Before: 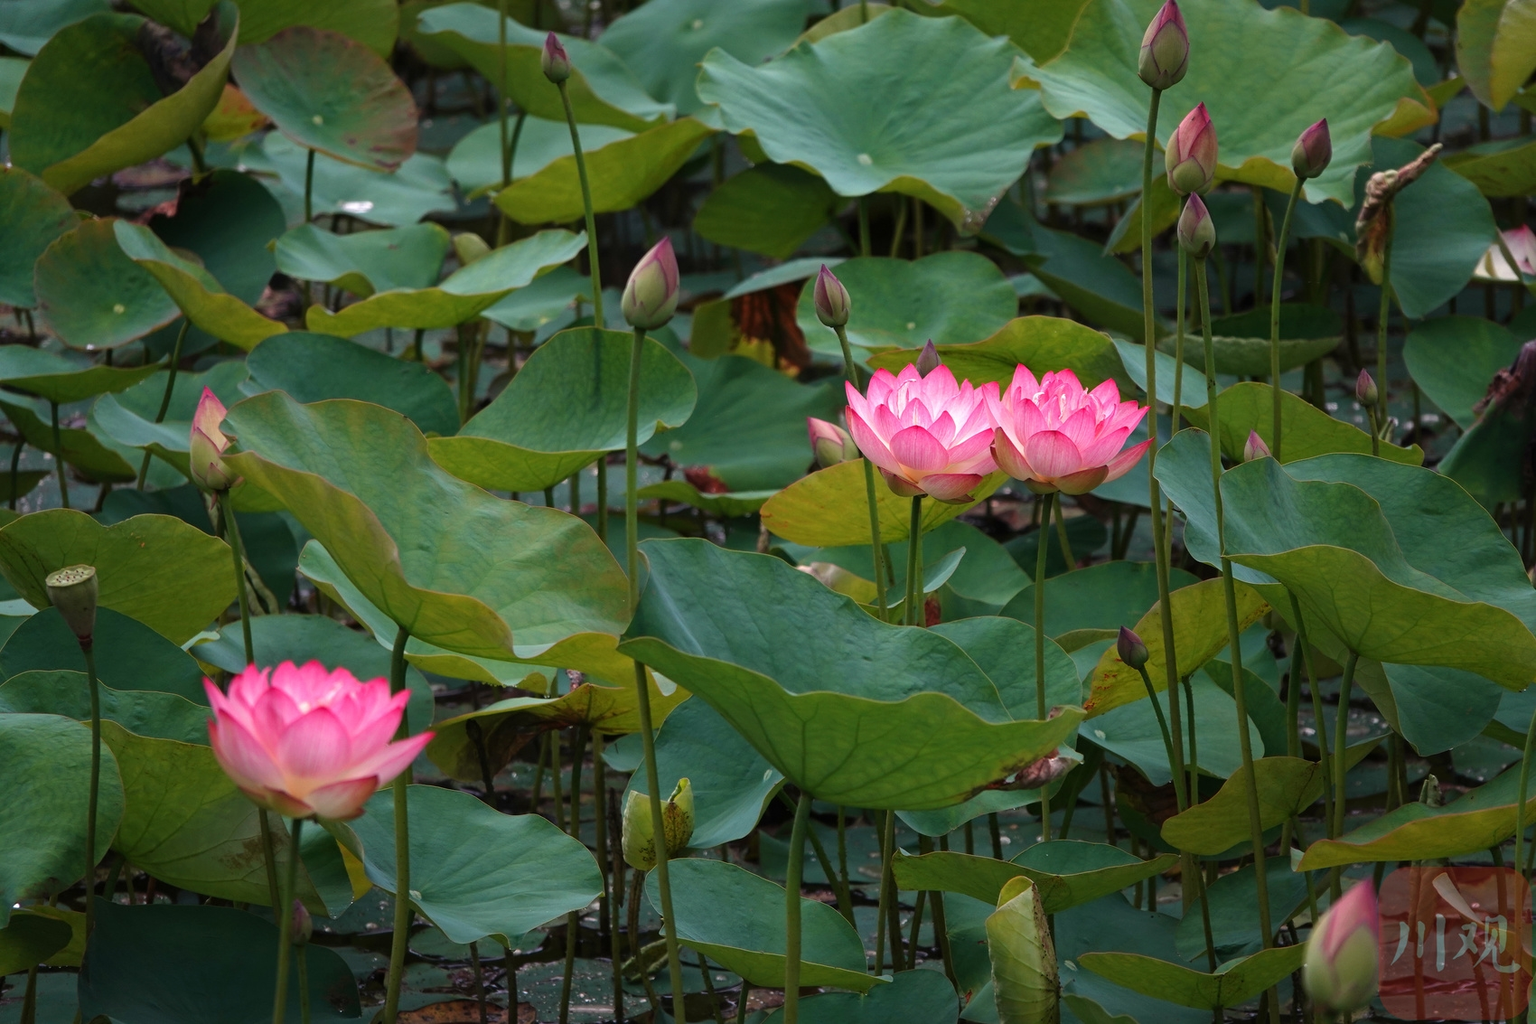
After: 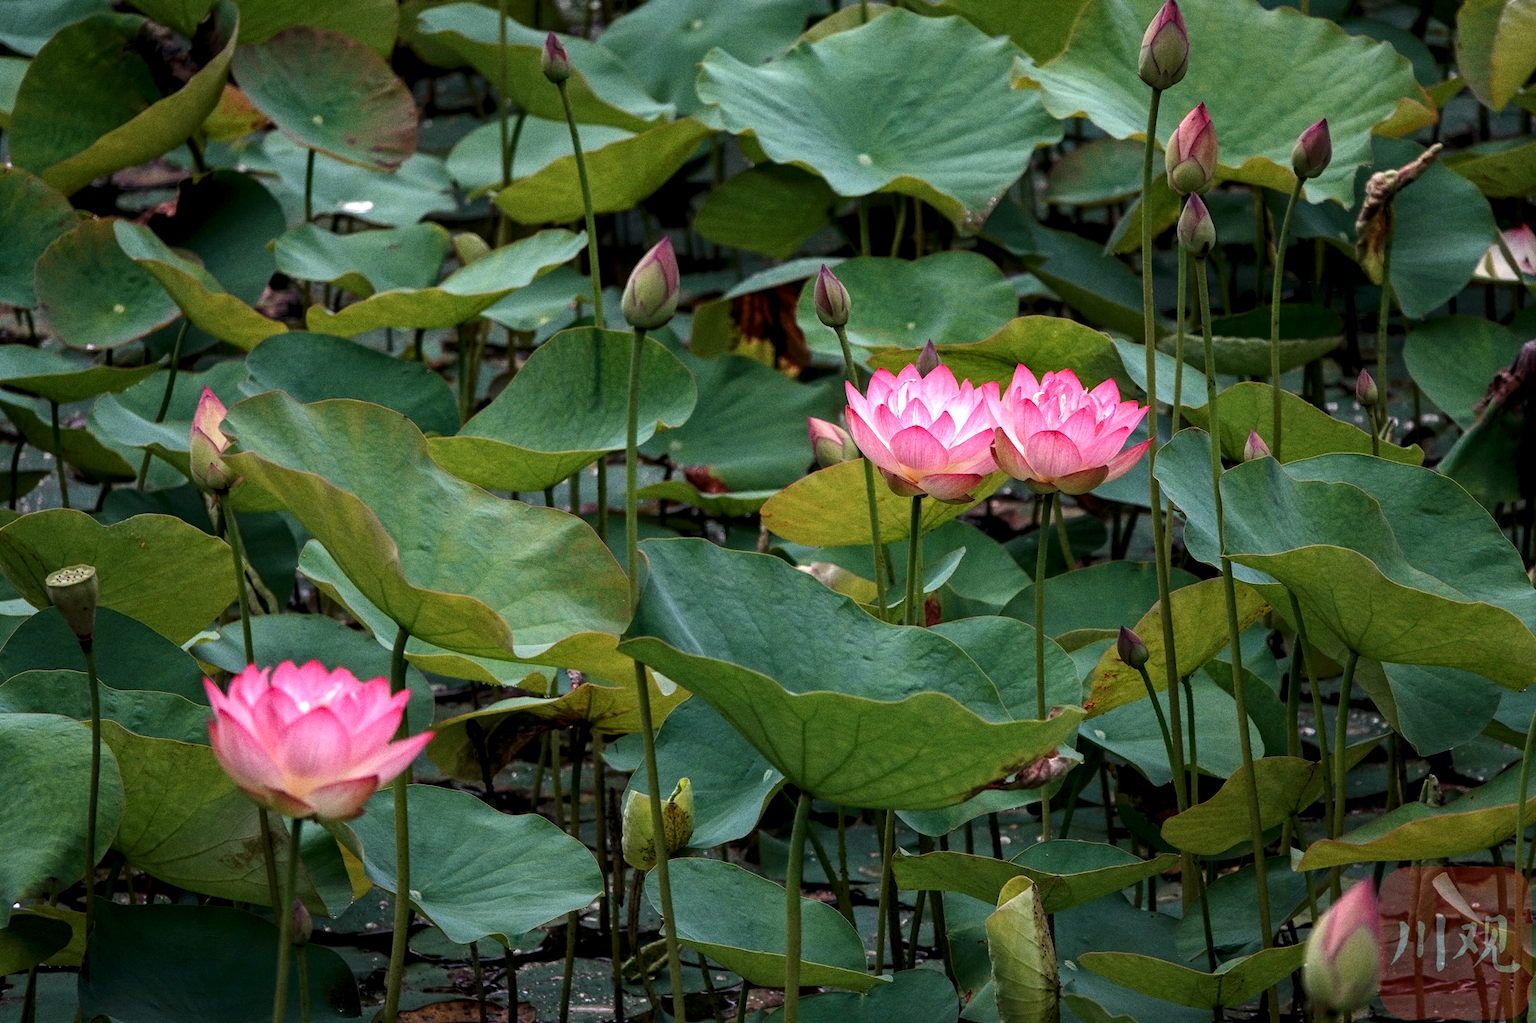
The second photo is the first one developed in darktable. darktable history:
local contrast: highlights 25%, detail 150%
grain: coarseness 0.09 ISO
